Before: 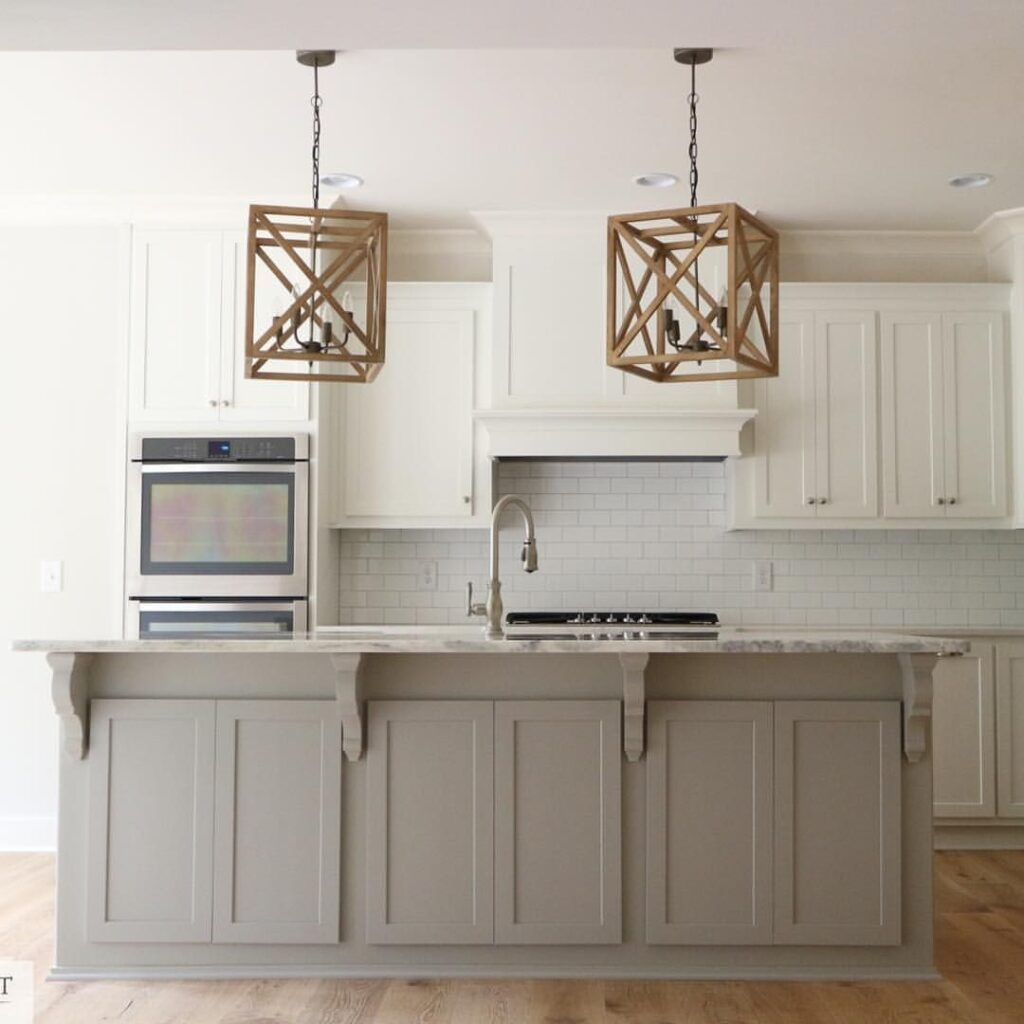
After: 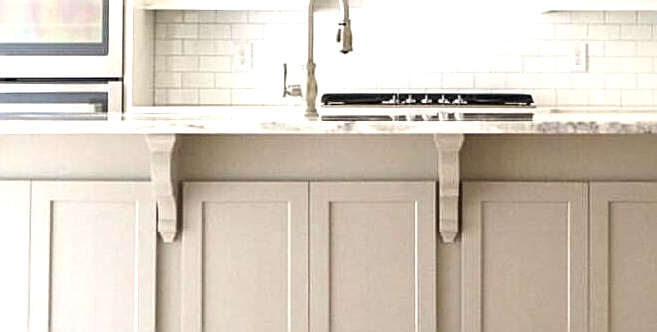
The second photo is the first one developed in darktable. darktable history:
sharpen: on, module defaults
crop: left 18.151%, top 50.696%, right 17.618%, bottom 16.838%
local contrast: highlights 24%, shadows 78%, midtone range 0.746
exposure: black level correction -0.002, exposure 1.34 EV, compensate highlight preservation false
